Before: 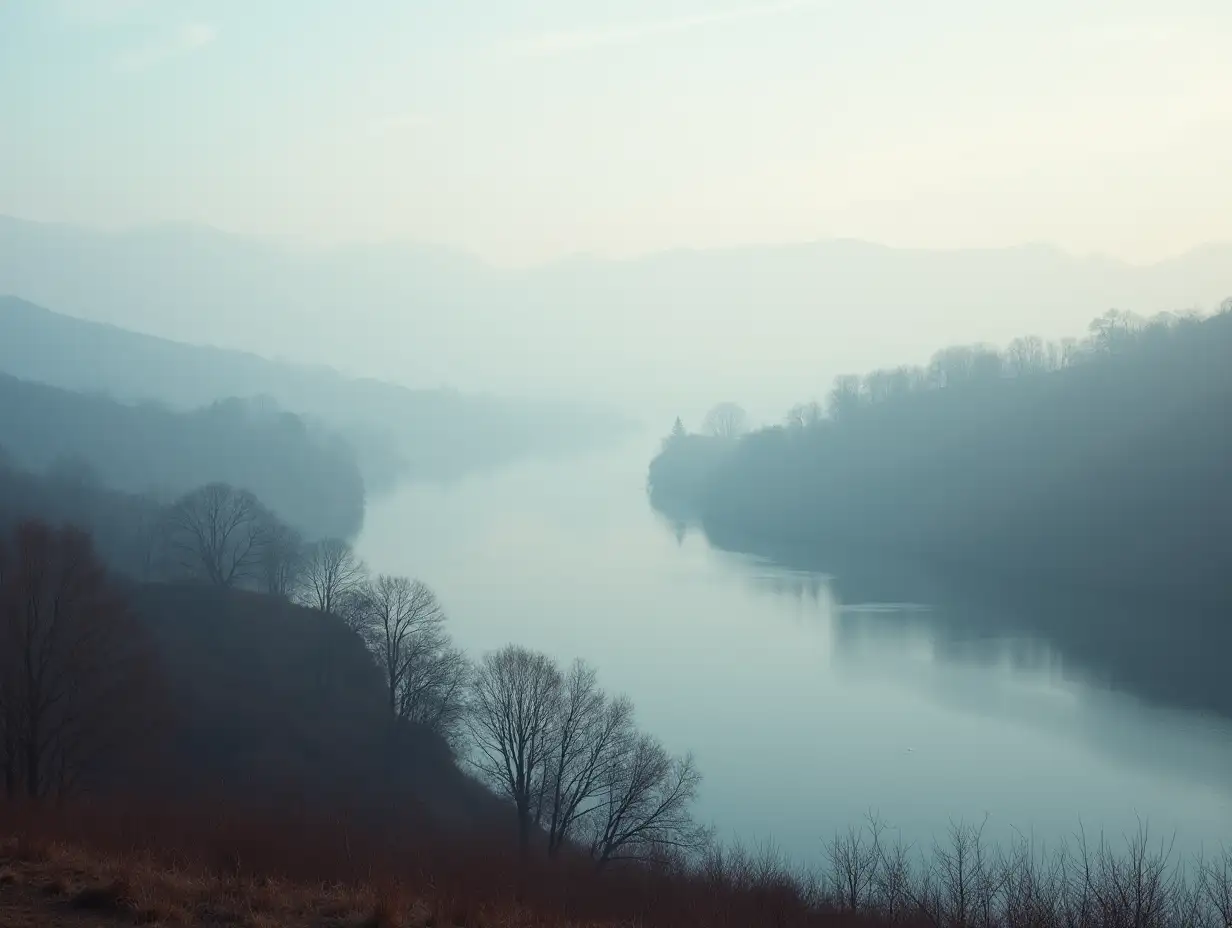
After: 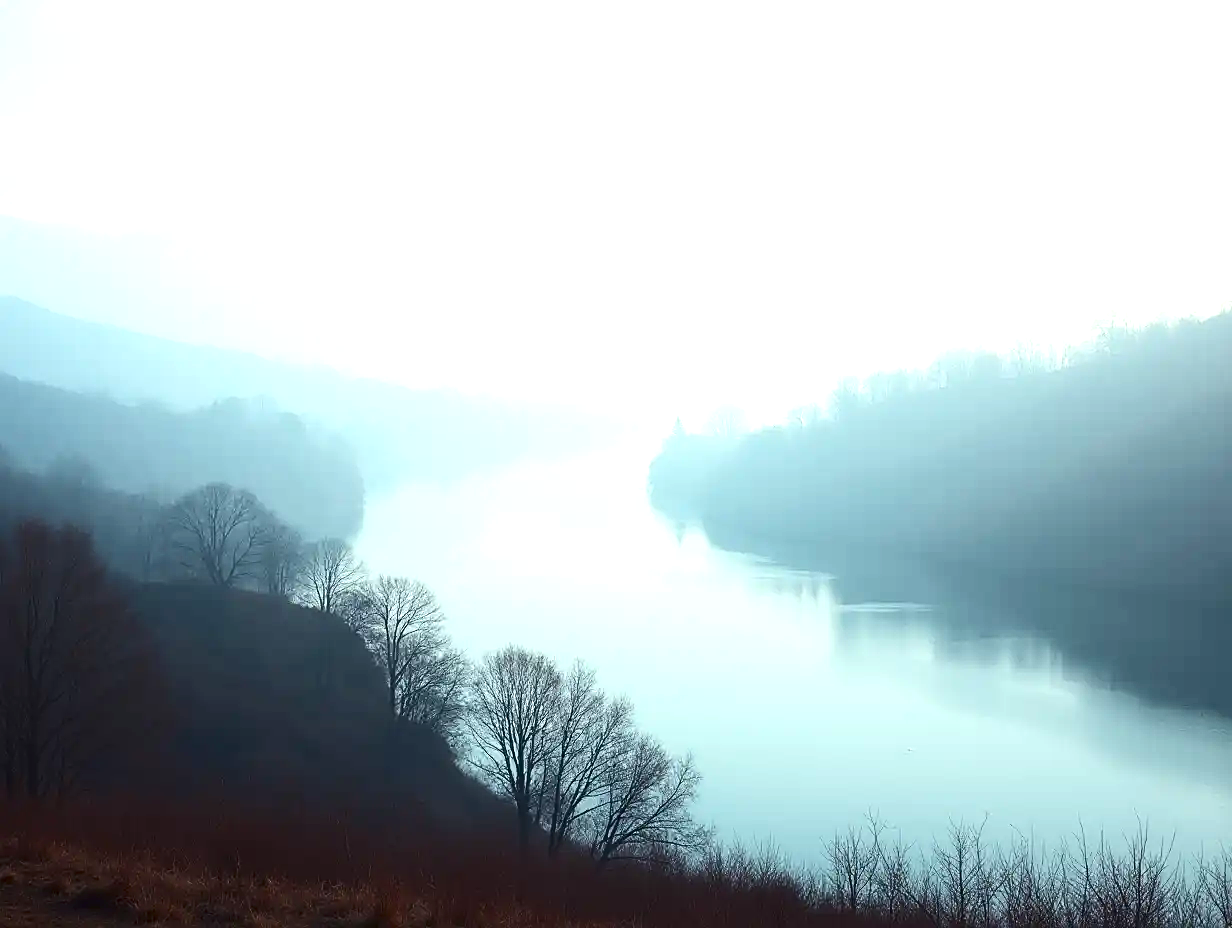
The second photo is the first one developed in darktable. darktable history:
sharpen: on, module defaults
exposure: exposure 1.068 EV, compensate highlight preservation false
contrast brightness saturation: contrast 0.197, brightness -0.101, saturation 0.096
